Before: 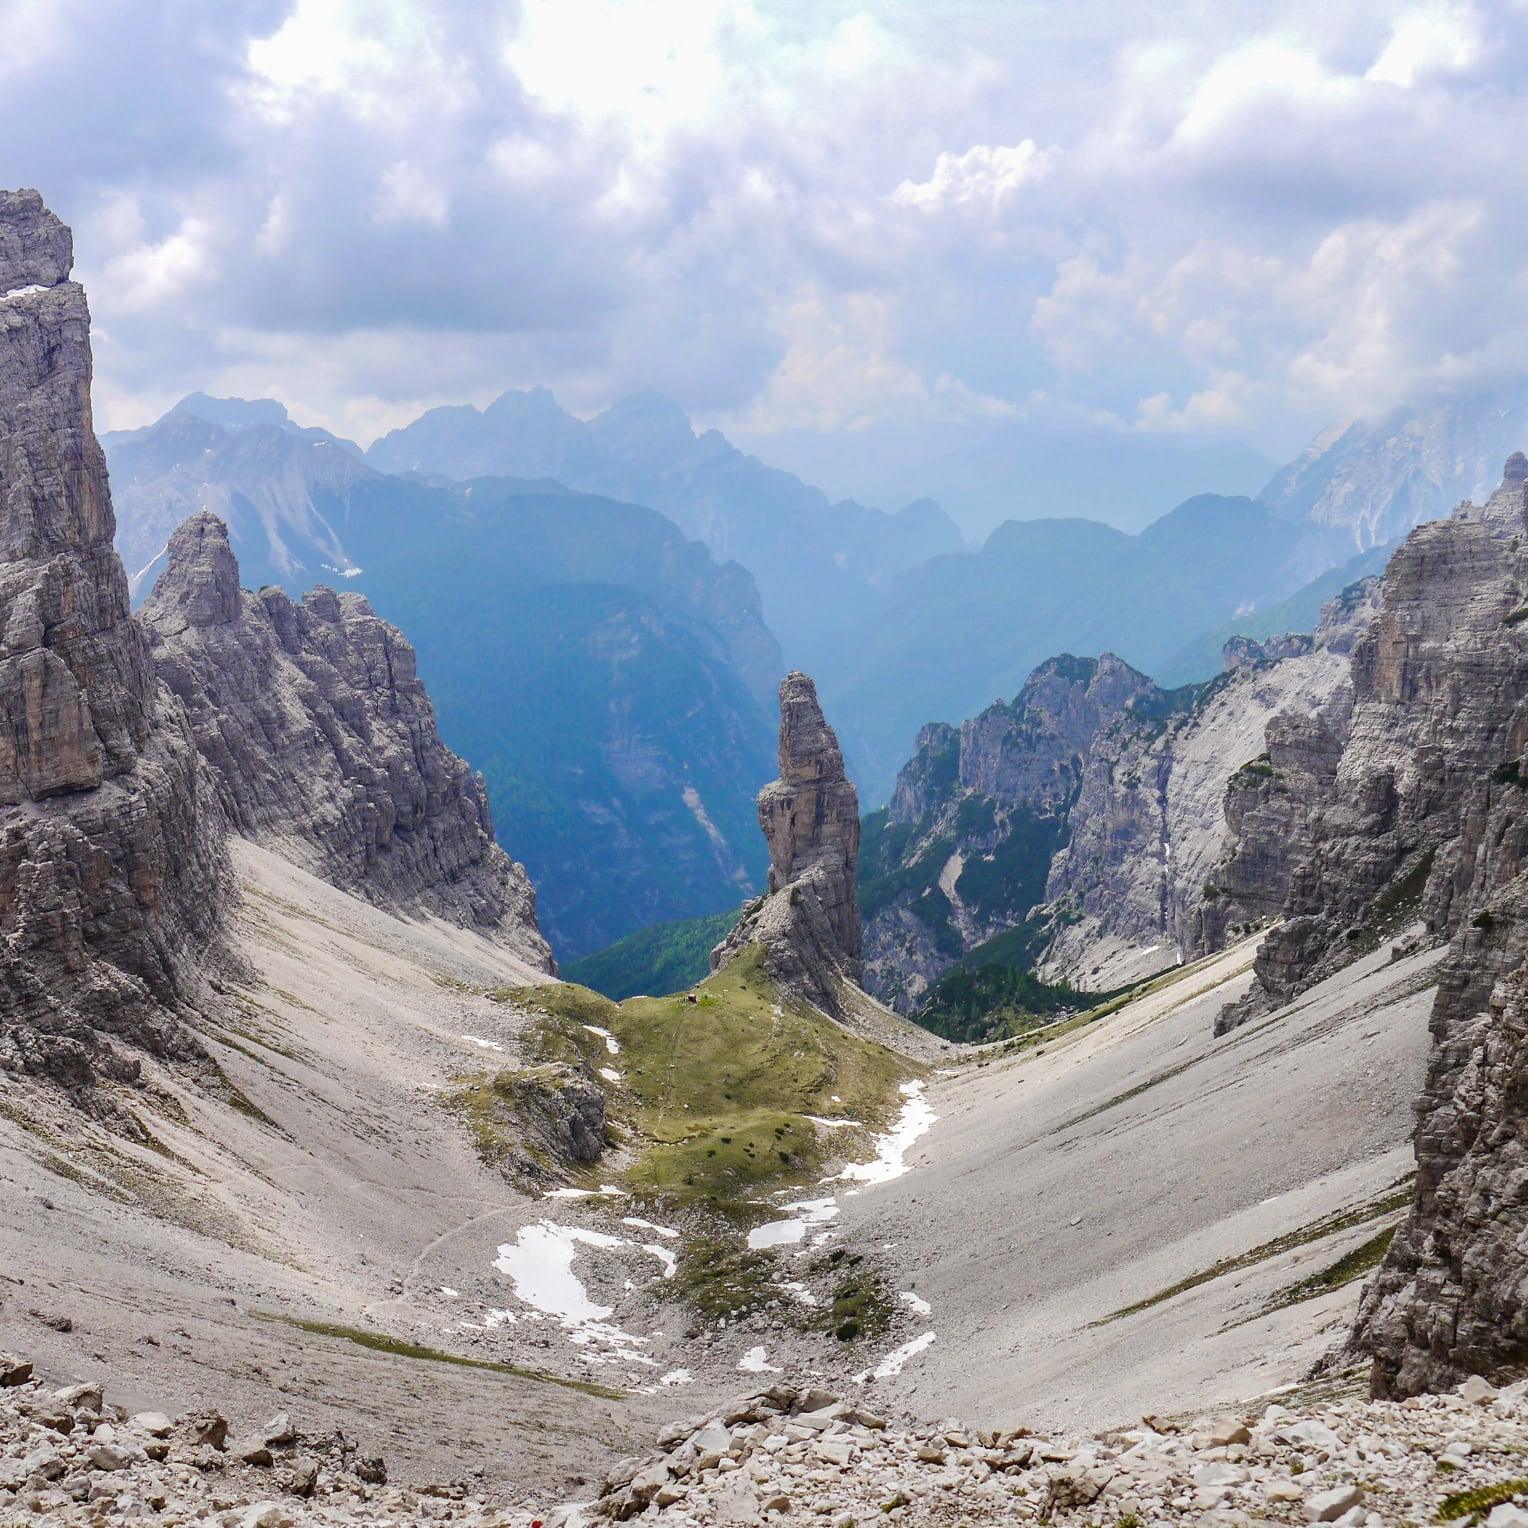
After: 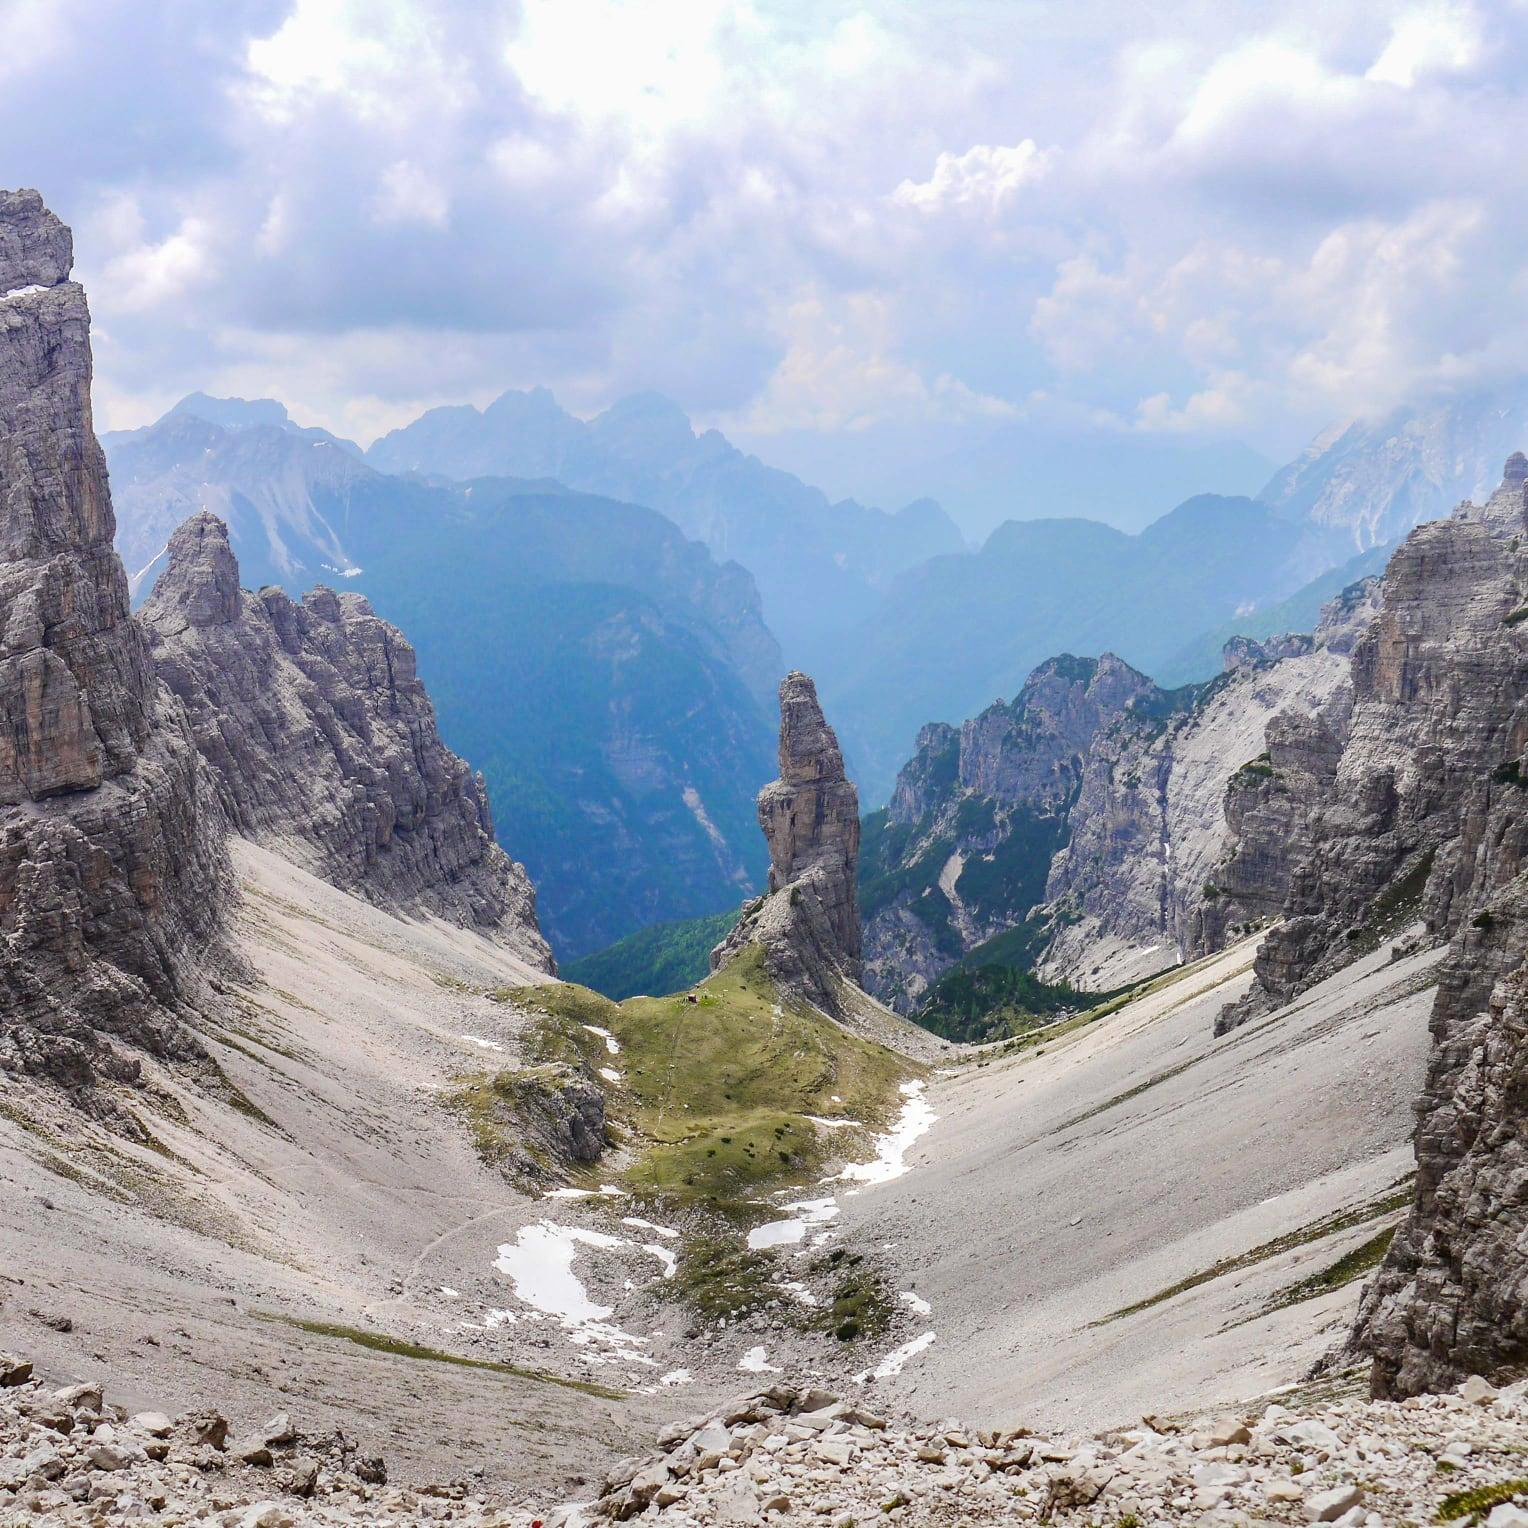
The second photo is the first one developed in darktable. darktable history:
base curve: curves: ch0 [(0, 0) (0.472, 0.508) (1, 1)]
tone equalizer: on, module defaults
